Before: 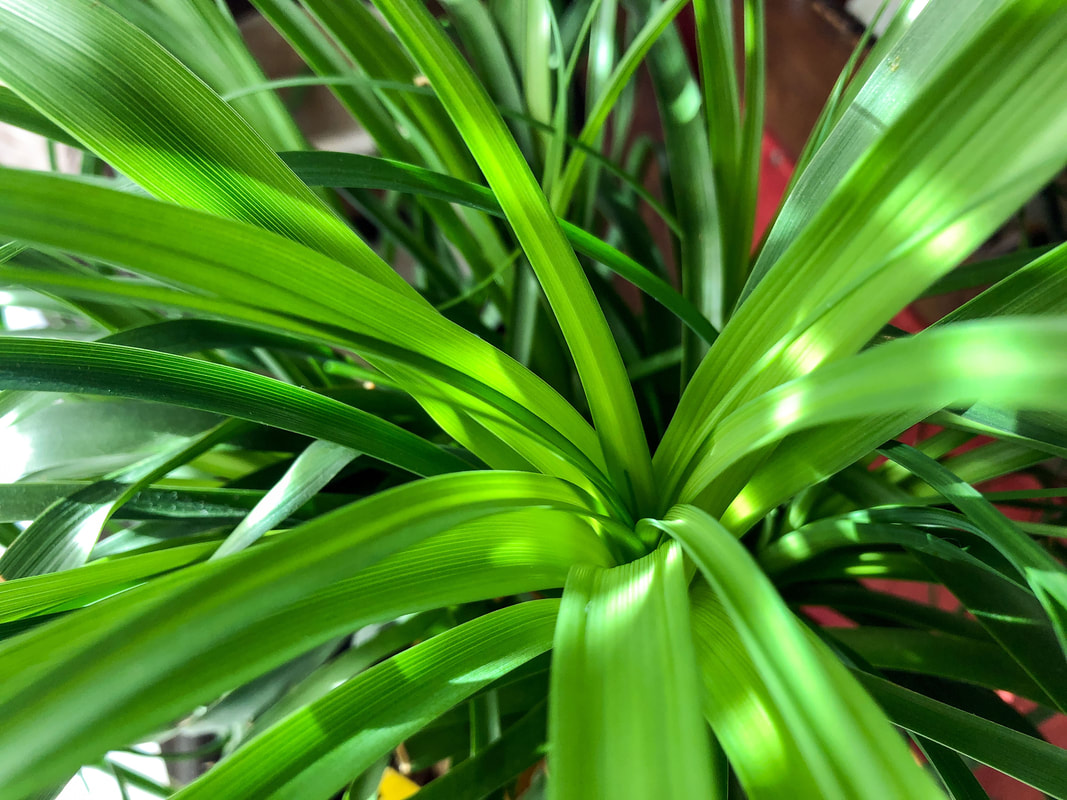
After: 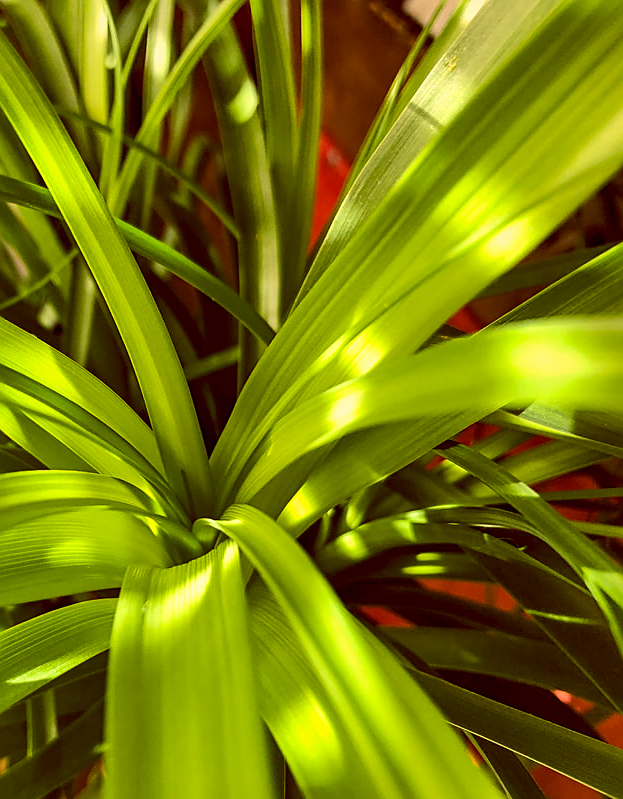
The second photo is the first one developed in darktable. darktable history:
local contrast: mode bilateral grid, contrast 25, coarseness 50, detail 123%, midtone range 0.2
tone equalizer: on, module defaults
crop: left 41.521%
color balance rgb: global offset › chroma 0.406%, global offset › hue 31.07°, perceptual saturation grading › global saturation -0.095%, global vibrance 20%
sharpen: on, module defaults
color correction: highlights a* 18.13, highlights b* 35.26, shadows a* 1.48, shadows b* 6.72, saturation 1.03
contrast brightness saturation: saturation -0.099
